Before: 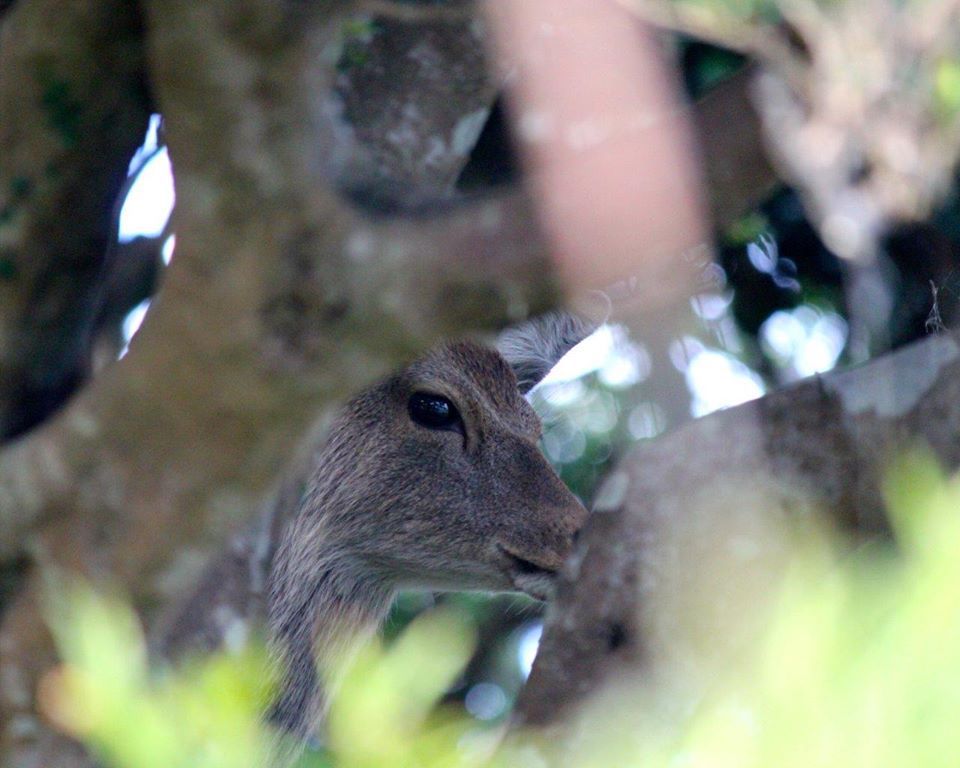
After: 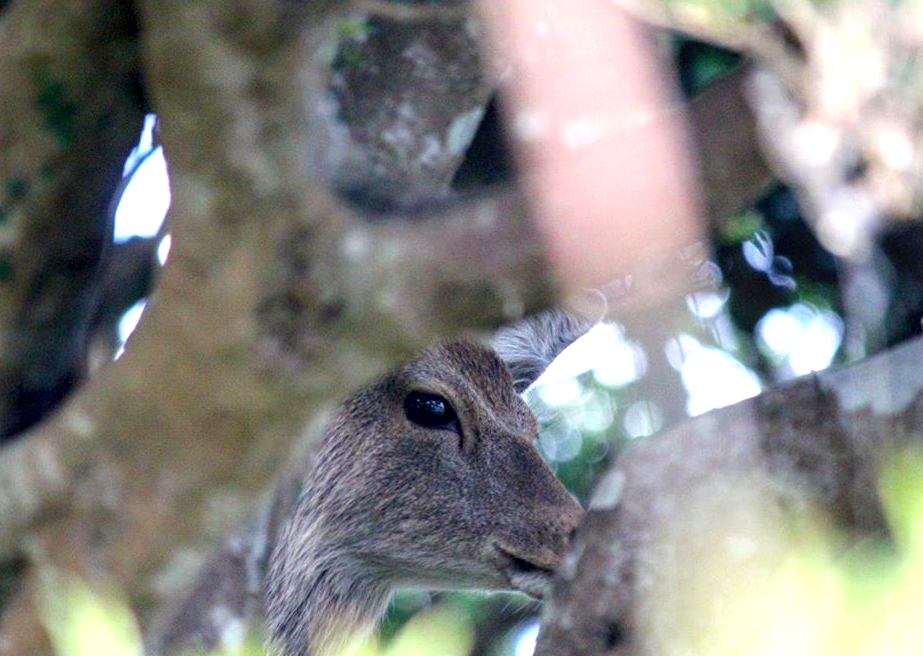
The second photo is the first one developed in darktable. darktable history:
exposure: exposure 0.636 EV, compensate highlight preservation false
crop and rotate: angle 0.2°, left 0.275%, right 3.127%, bottom 14.18%
local contrast: on, module defaults
